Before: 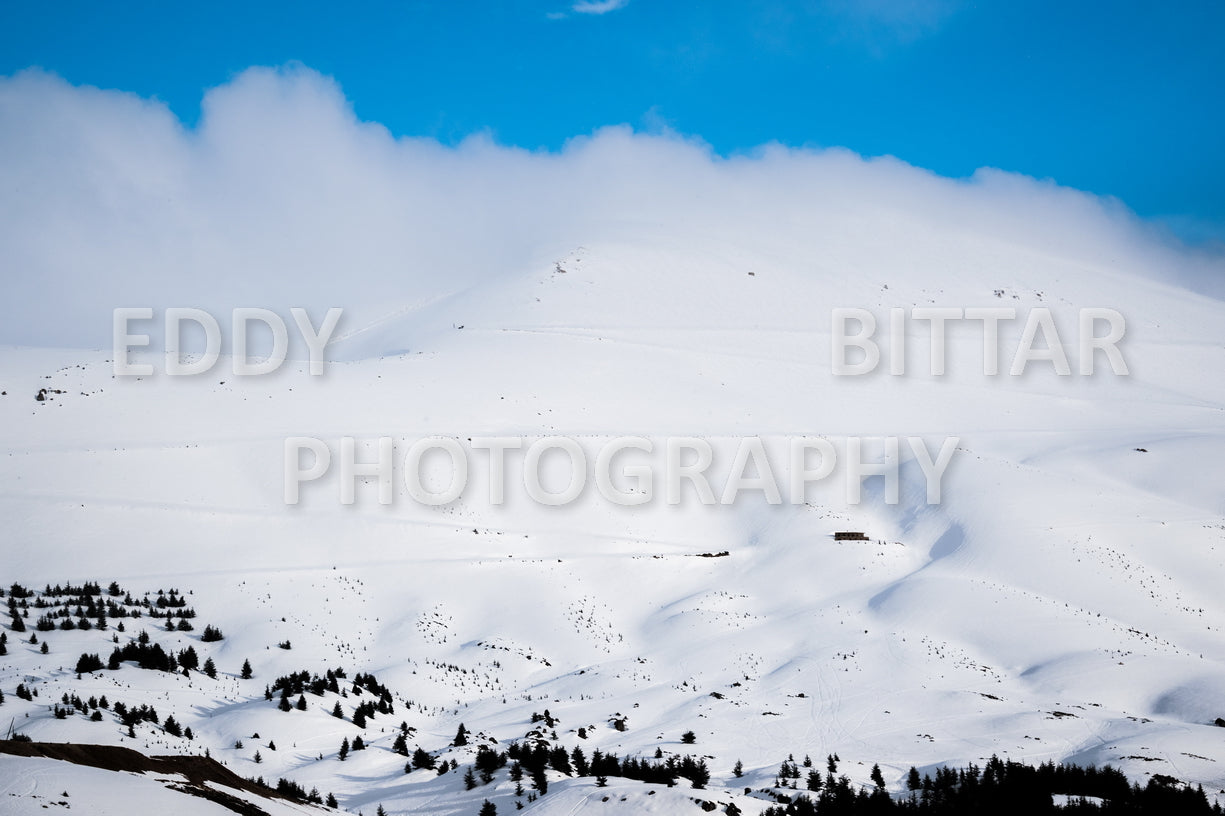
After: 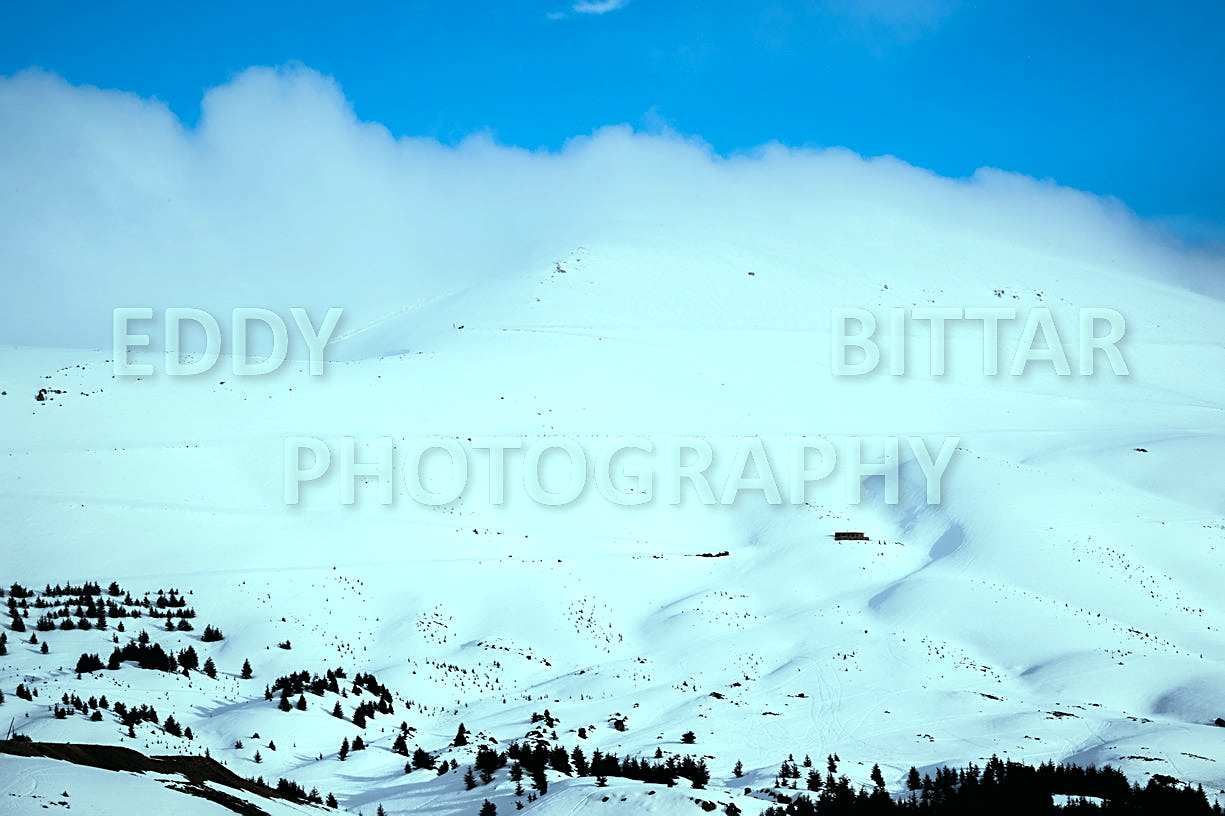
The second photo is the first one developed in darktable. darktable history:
color balance: mode lift, gamma, gain (sRGB), lift [0.997, 0.979, 1.021, 1.011], gamma [1, 1.084, 0.916, 0.998], gain [1, 0.87, 1.13, 1.101], contrast 4.55%, contrast fulcrum 38.24%, output saturation 104.09%
sharpen: on, module defaults
